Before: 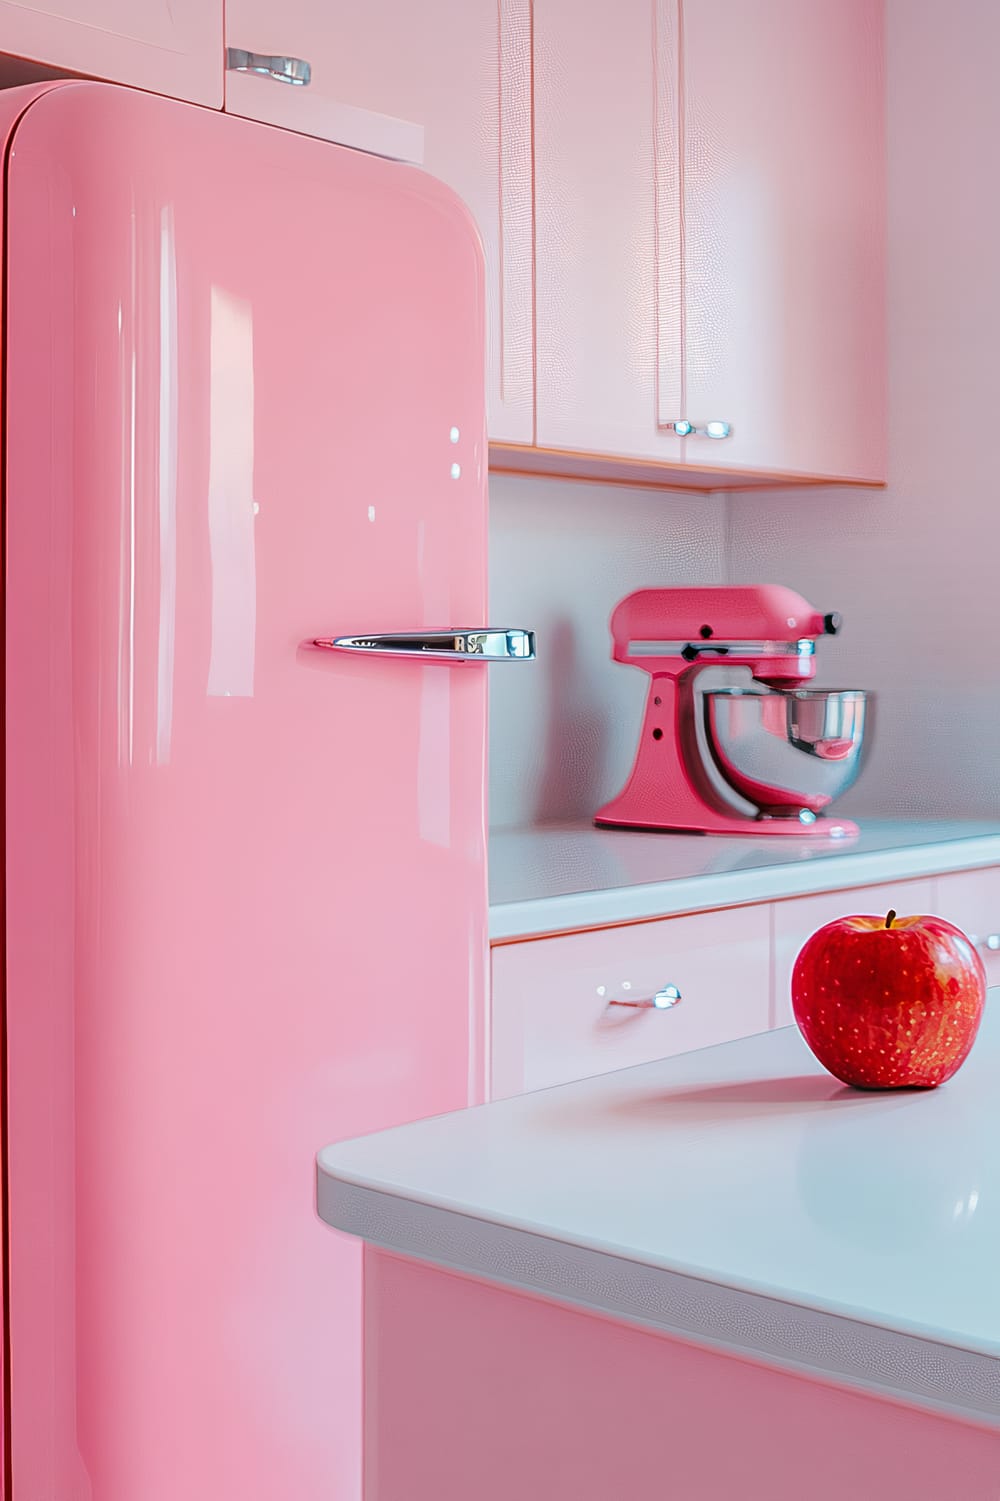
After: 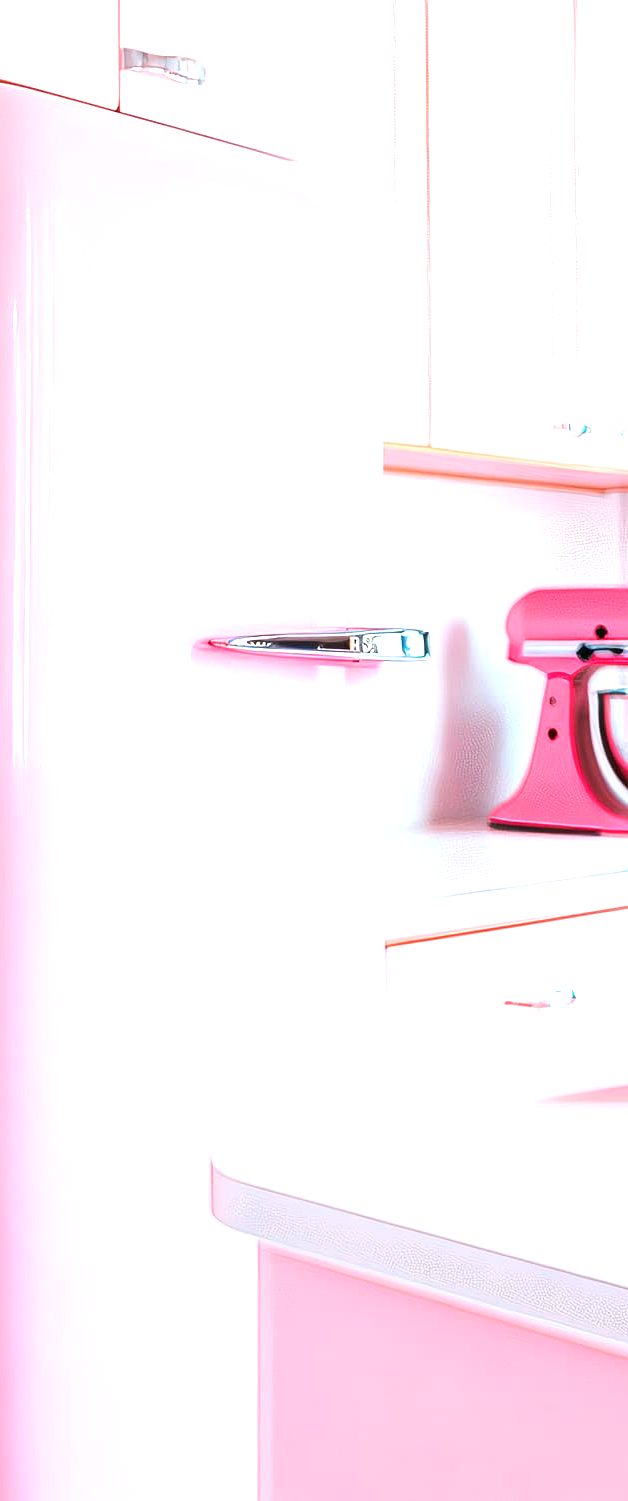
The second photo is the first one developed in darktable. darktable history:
crop: left 10.546%, right 26.56%
exposure: black level correction 0, exposure 1.498 EV, compensate highlight preservation false
